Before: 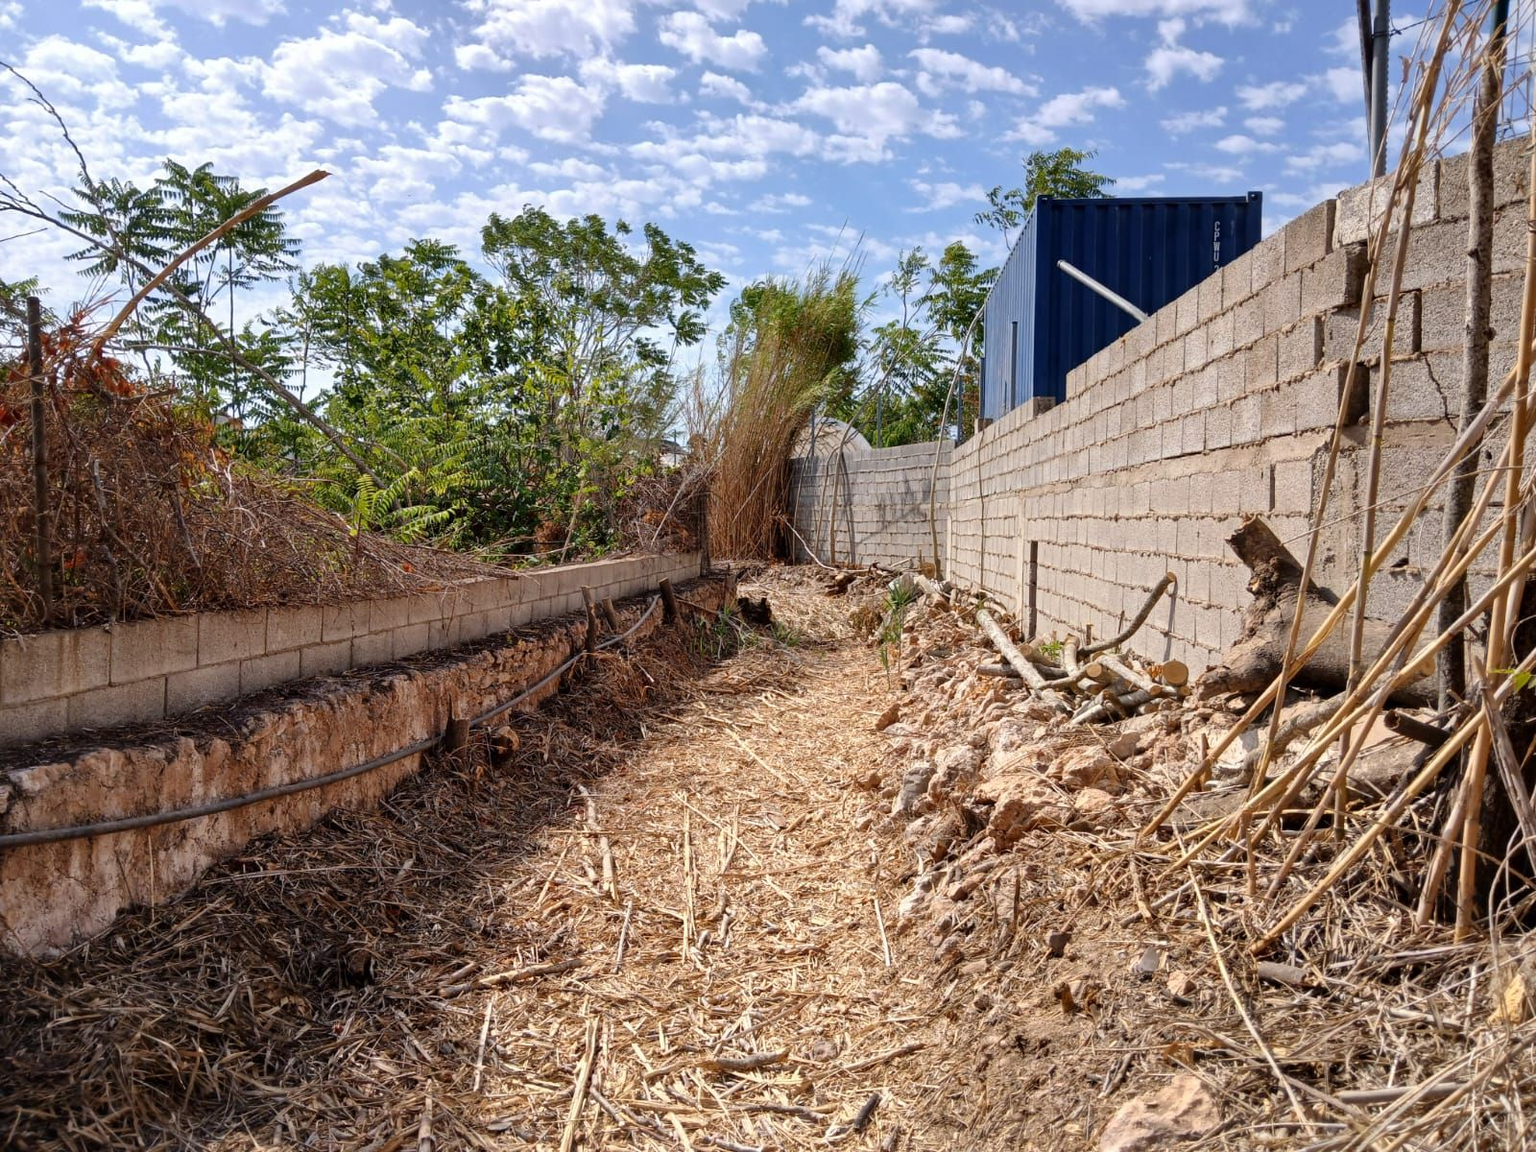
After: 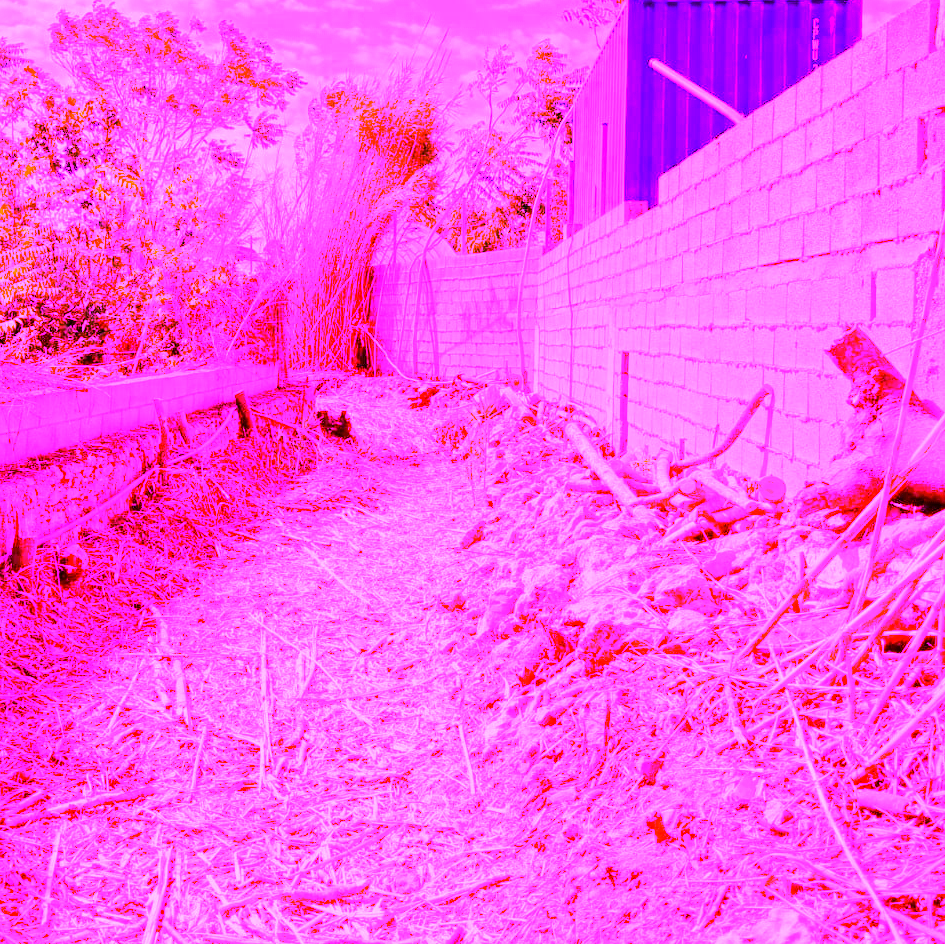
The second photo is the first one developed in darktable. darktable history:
white balance: red 8, blue 8
crop and rotate: left 28.256%, top 17.734%, right 12.656%, bottom 3.573%
color correction: highlights a* 0.162, highlights b* 29.53, shadows a* -0.162, shadows b* 21.09
